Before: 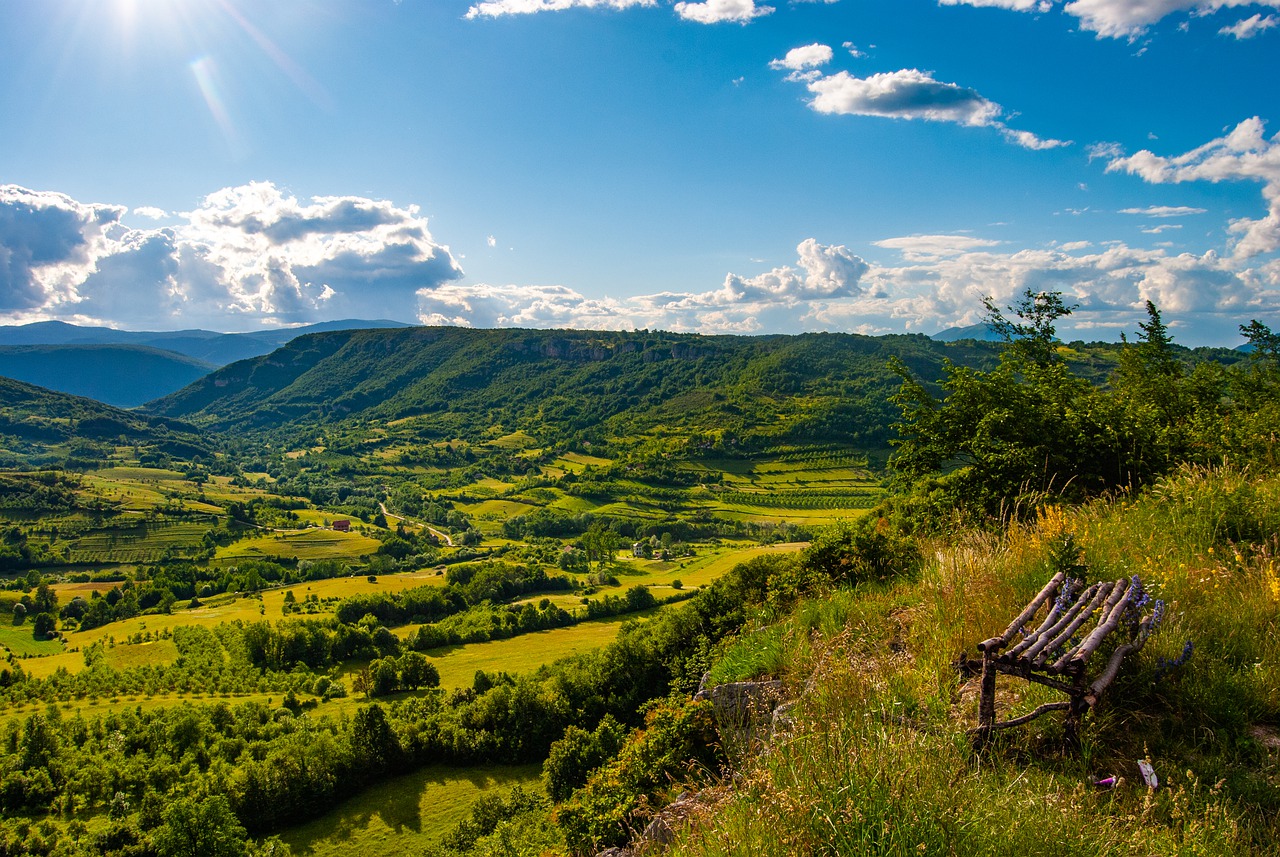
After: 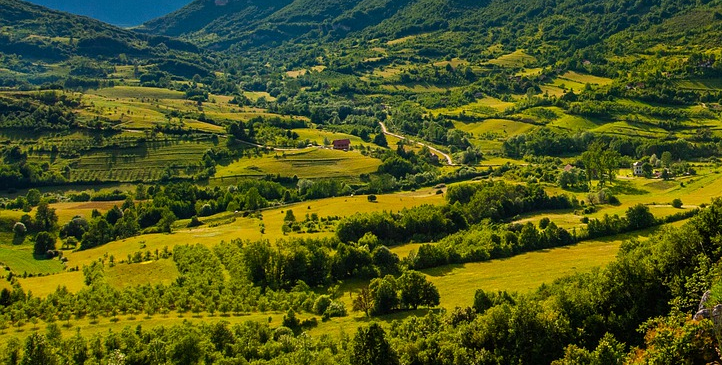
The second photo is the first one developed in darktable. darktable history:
levels: levels [0, 0.498, 1]
crop: top 44.483%, right 43.593%, bottom 12.892%
